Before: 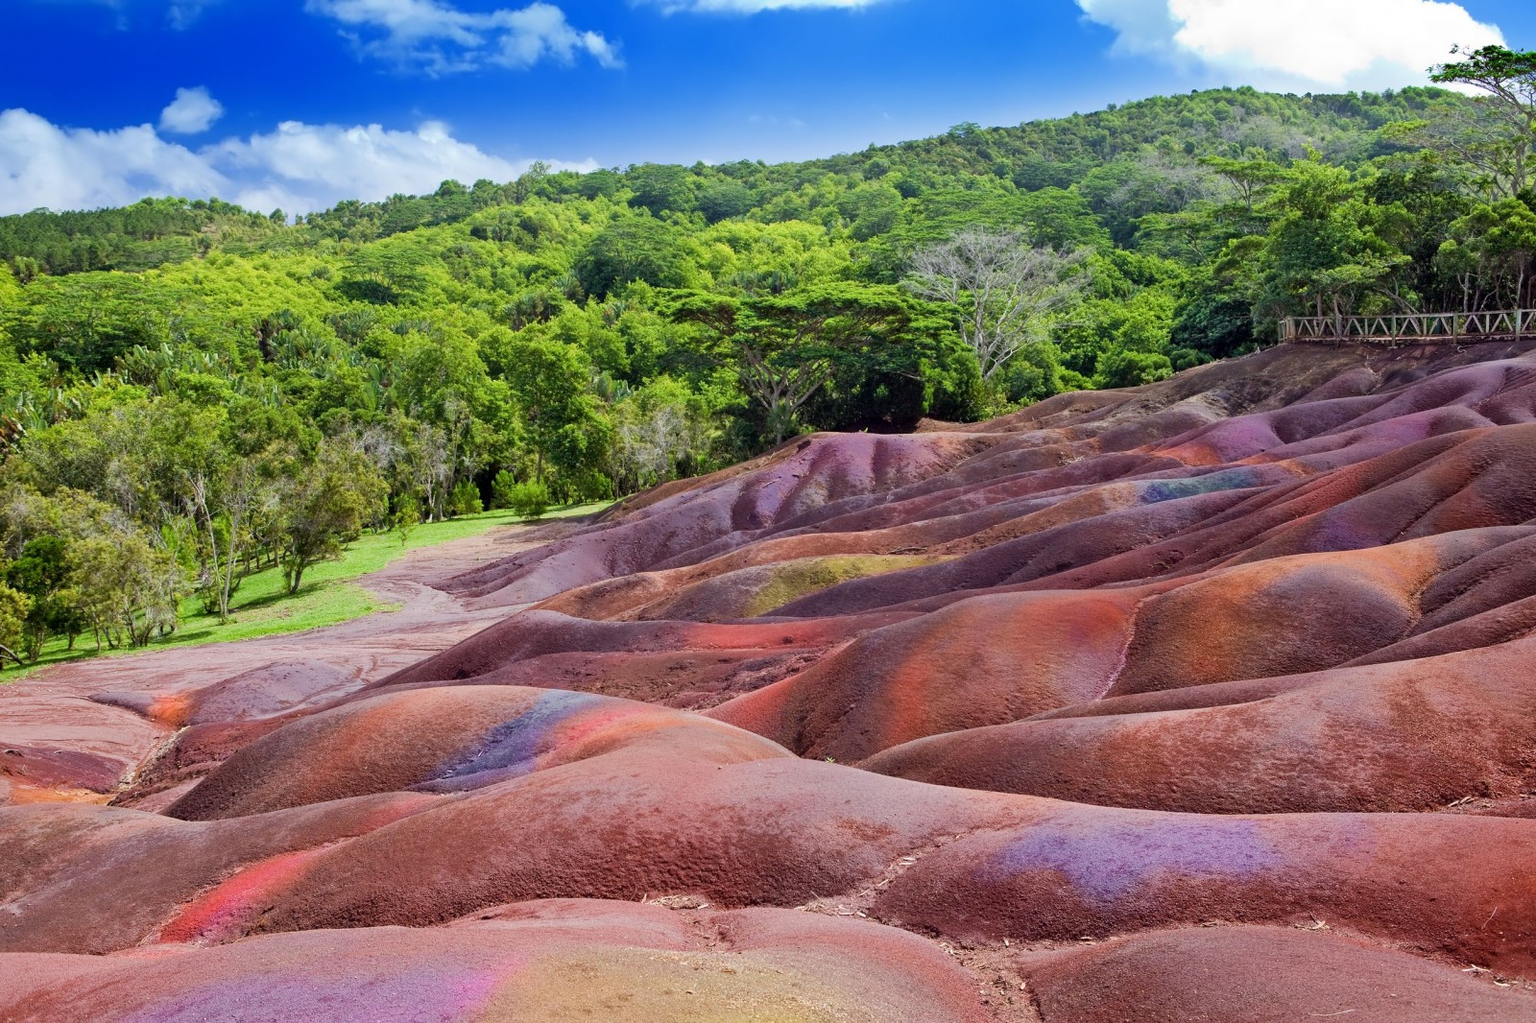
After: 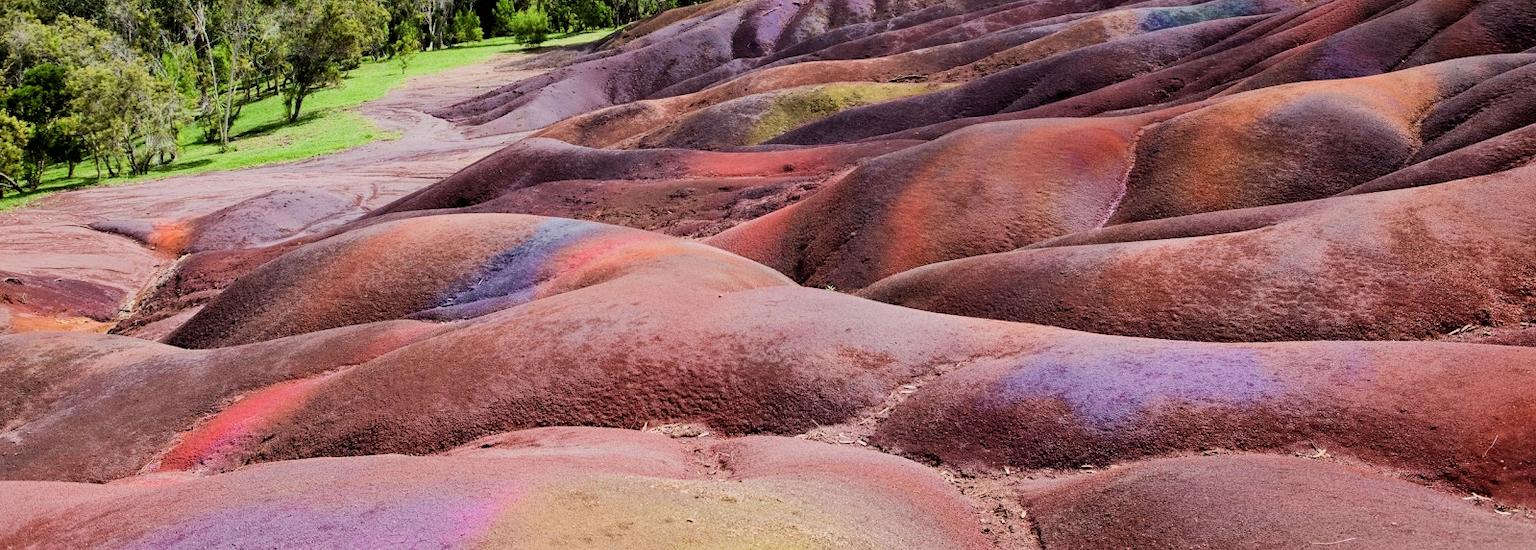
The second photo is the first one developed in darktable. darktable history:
crop and rotate: top 46.237%
filmic rgb: hardness 4.17, contrast 1.364, color science v6 (2022)
